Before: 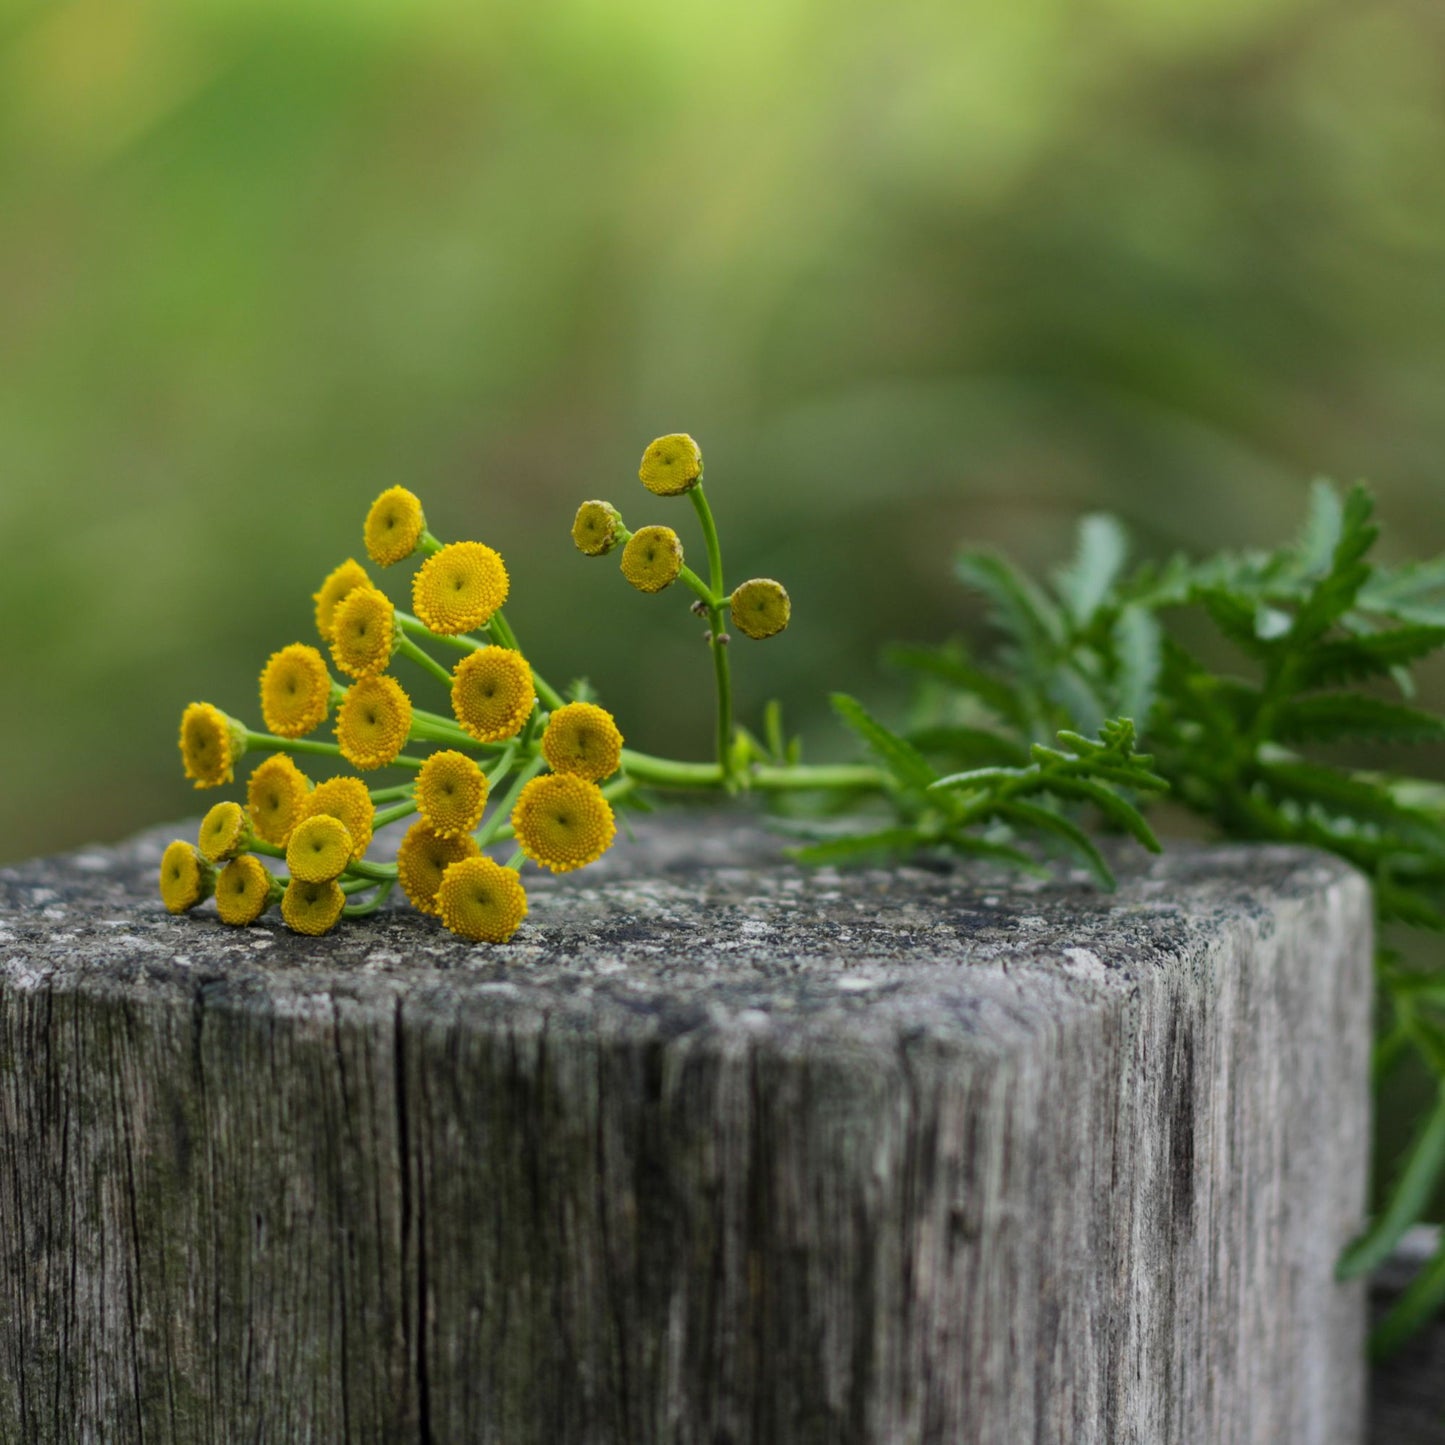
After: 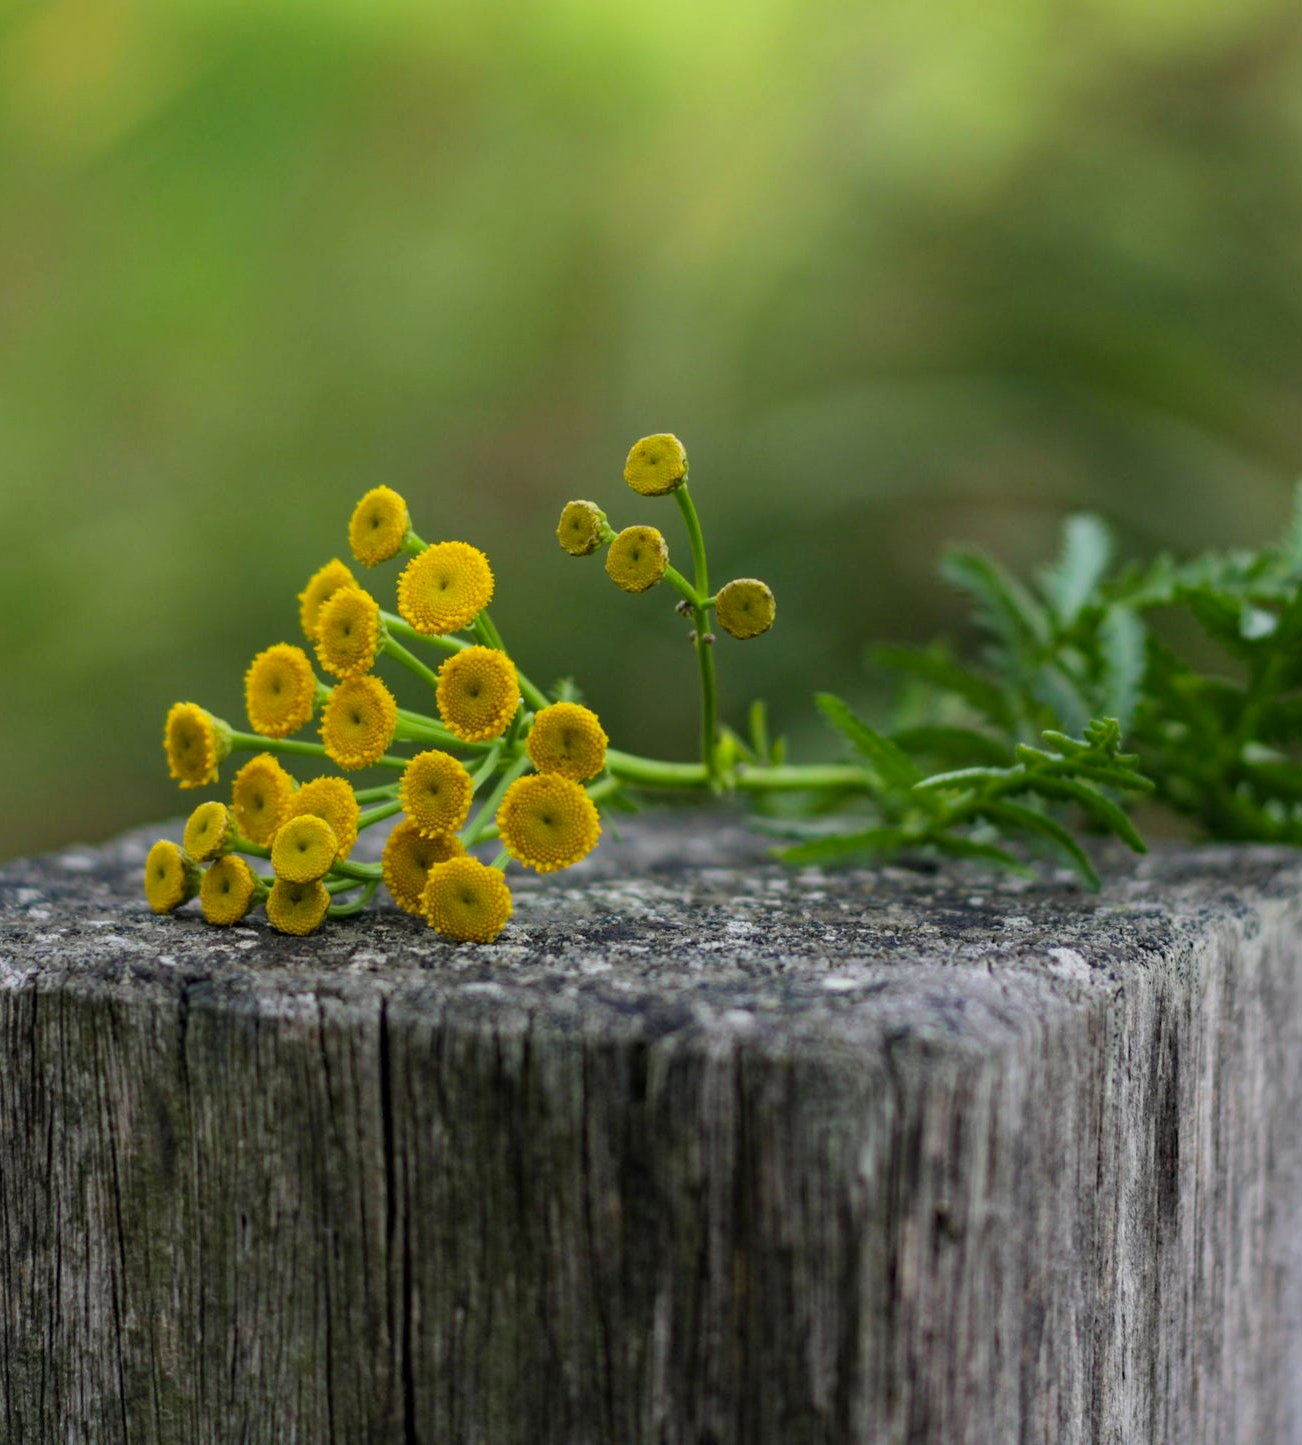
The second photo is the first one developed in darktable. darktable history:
haze removal: compatibility mode true, adaptive false
crop and rotate: left 1.088%, right 8.807%
